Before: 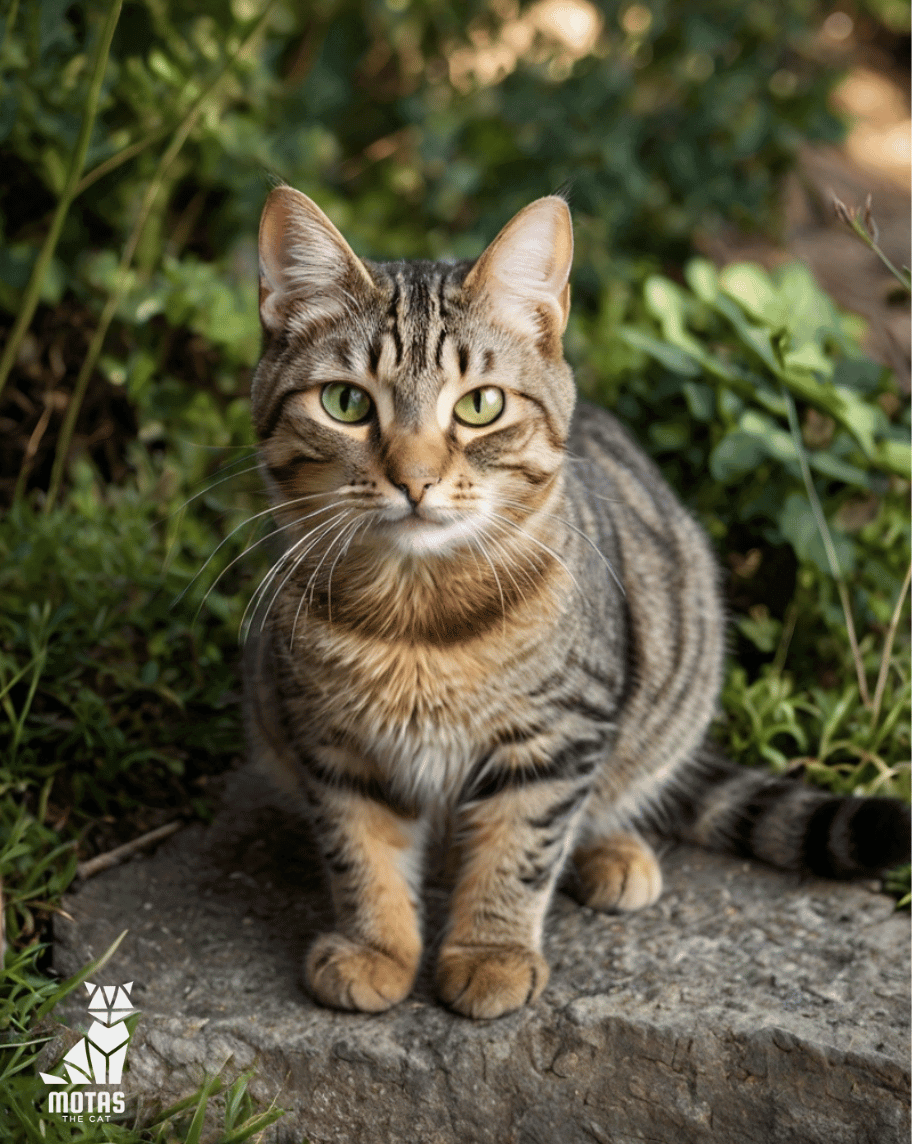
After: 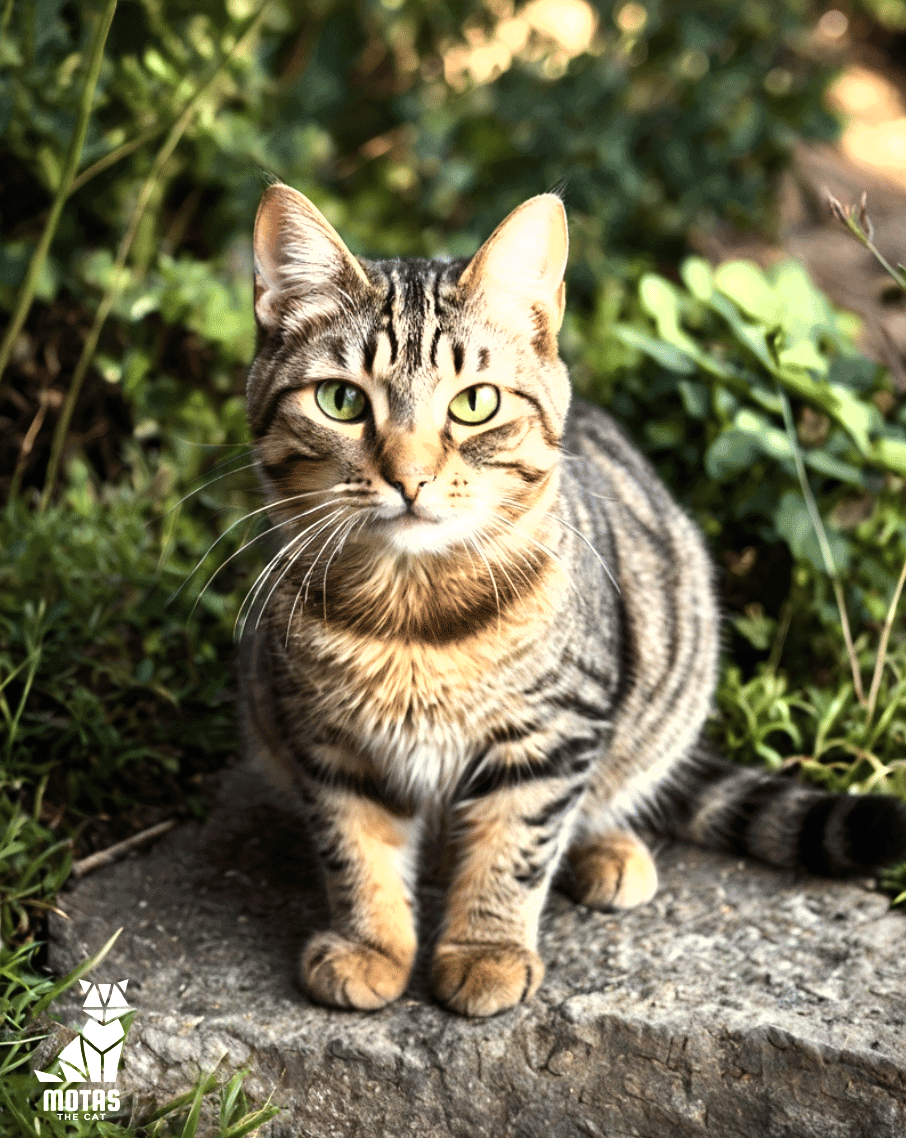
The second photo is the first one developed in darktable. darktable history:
crop and rotate: left 0.614%, top 0.179%, bottom 0.309%
levels: levels [0, 0.498, 0.996]
shadows and highlights: radius 125.46, shadows 30.51, highlights -30.51, low approximation 0.01, soften with gaussian
exposure: black level correction 0, exposure 0.5 EV, compensate exposure bias true, compensate highlight preservation false
tone equalizer: -8 EV -0.75 EV, -7 EV -0.7 EV, -6 EV -0.6 EV, -5 EV -0.4 EV, -3 EV 0.4 EV, -2 EV 0.6 EV, -1 EV 0.7 EV, +0 EV 0.75 EV, edges refinement/feathering 500, mask exposure compensation -1.57 EV, preserve details no
